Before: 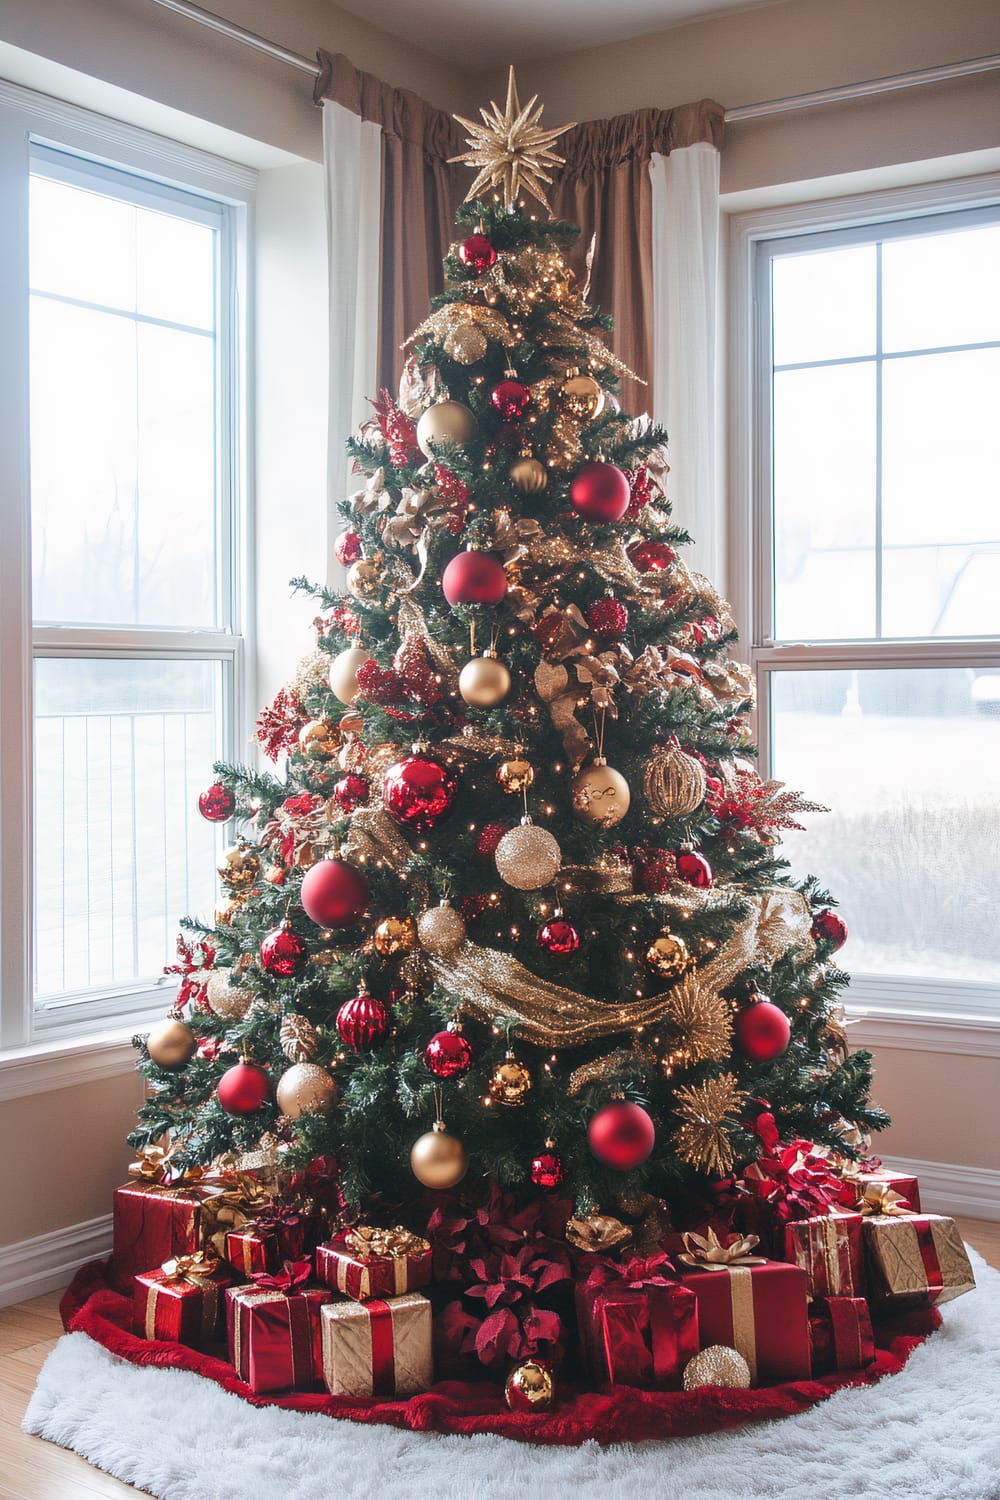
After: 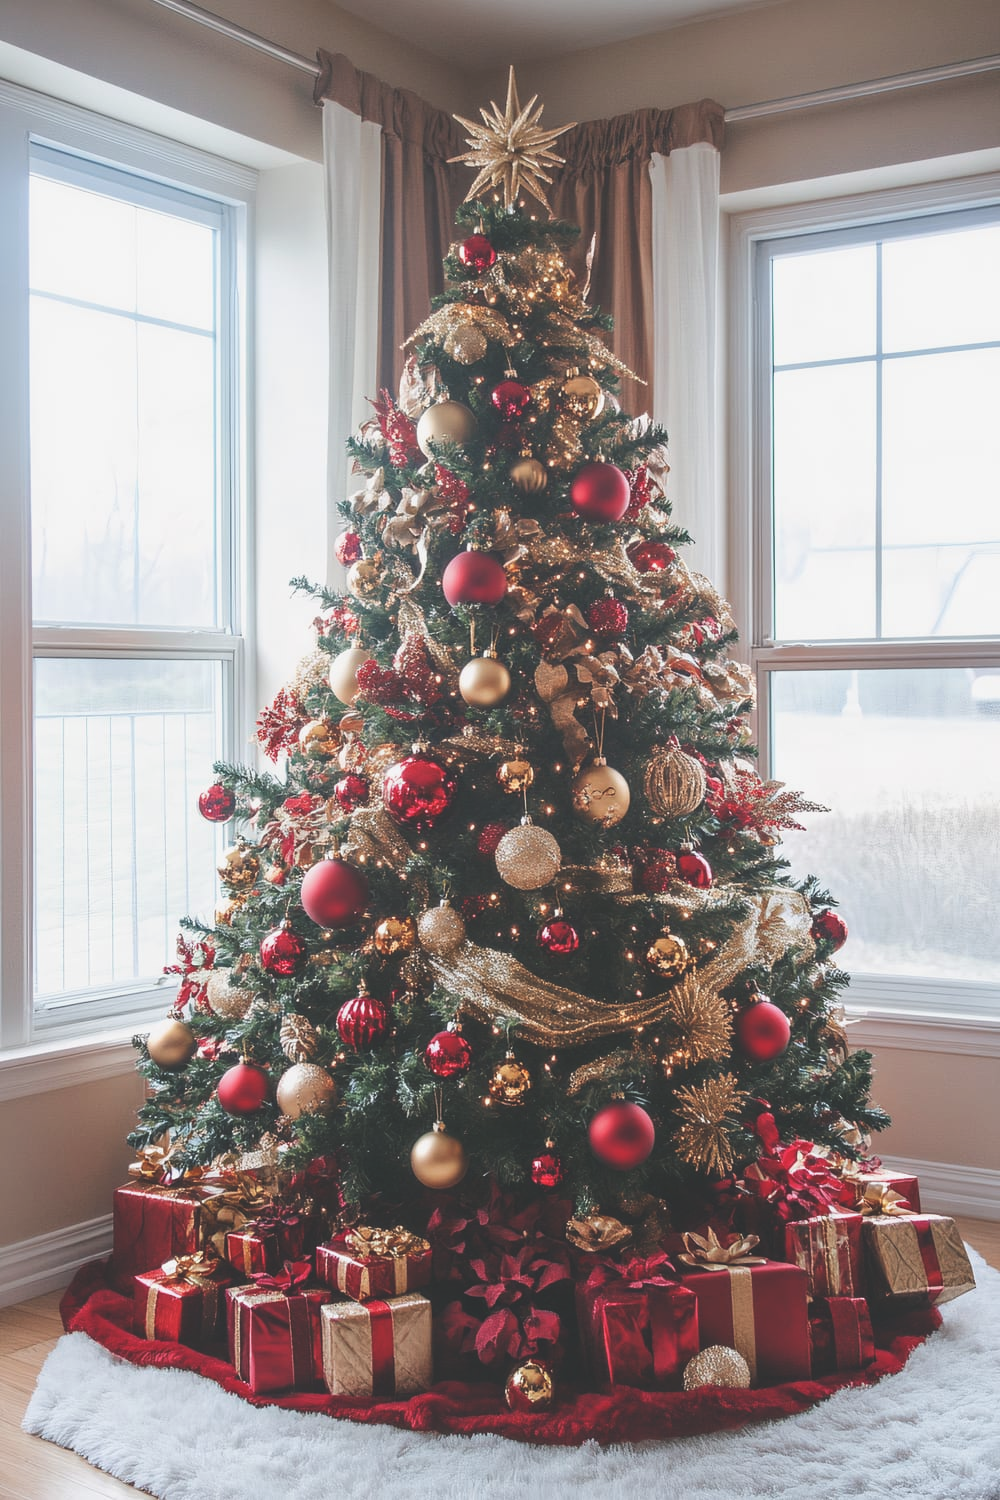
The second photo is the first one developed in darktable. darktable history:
exposure: black level correction -0.024, exposure -0.118 EV, compensate highlight preservation false
